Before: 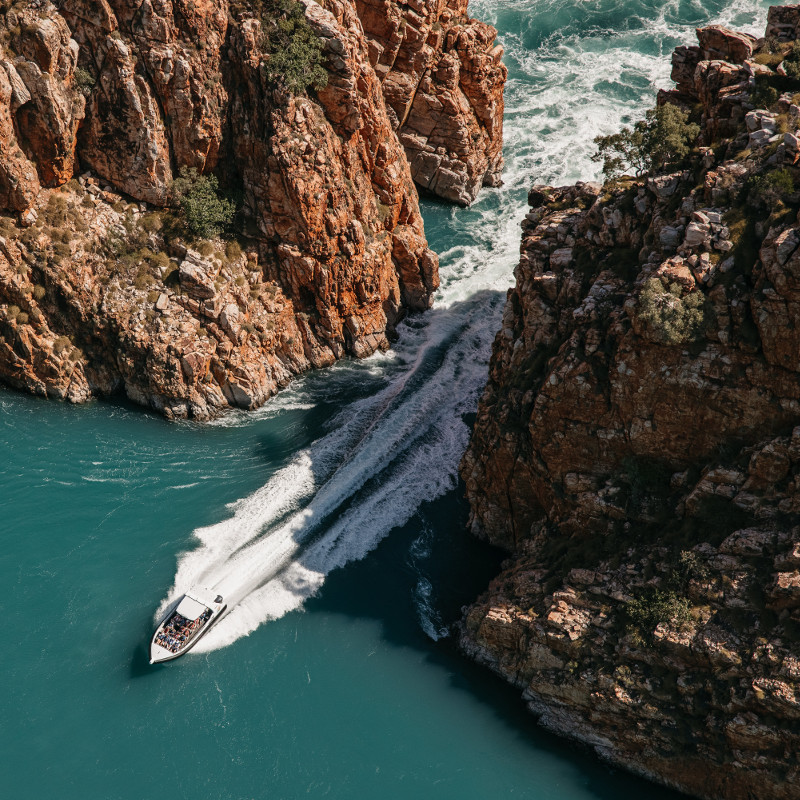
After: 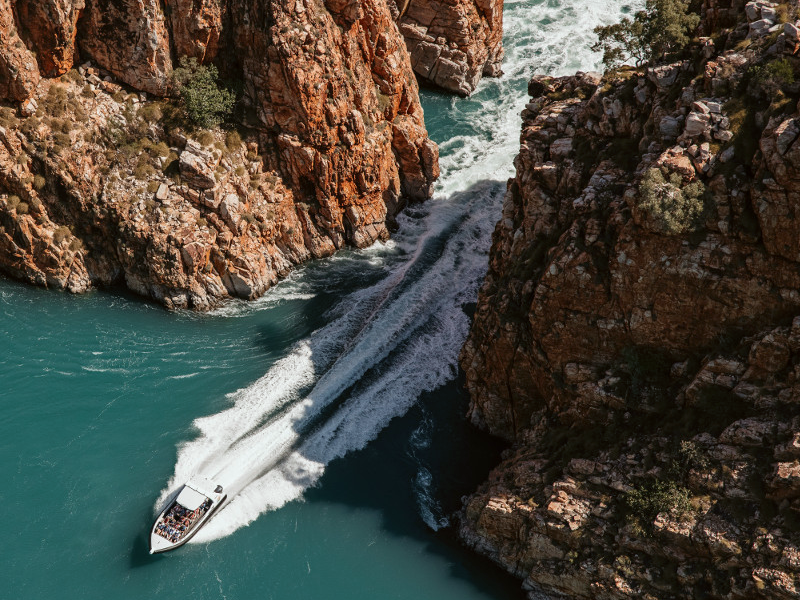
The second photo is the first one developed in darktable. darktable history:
color correction: highlights a* -2.73, highlights b* -2.09, shadows a* 2.41, shadows b* 2.73
crop: top 13.819%, bottom 11.169%
